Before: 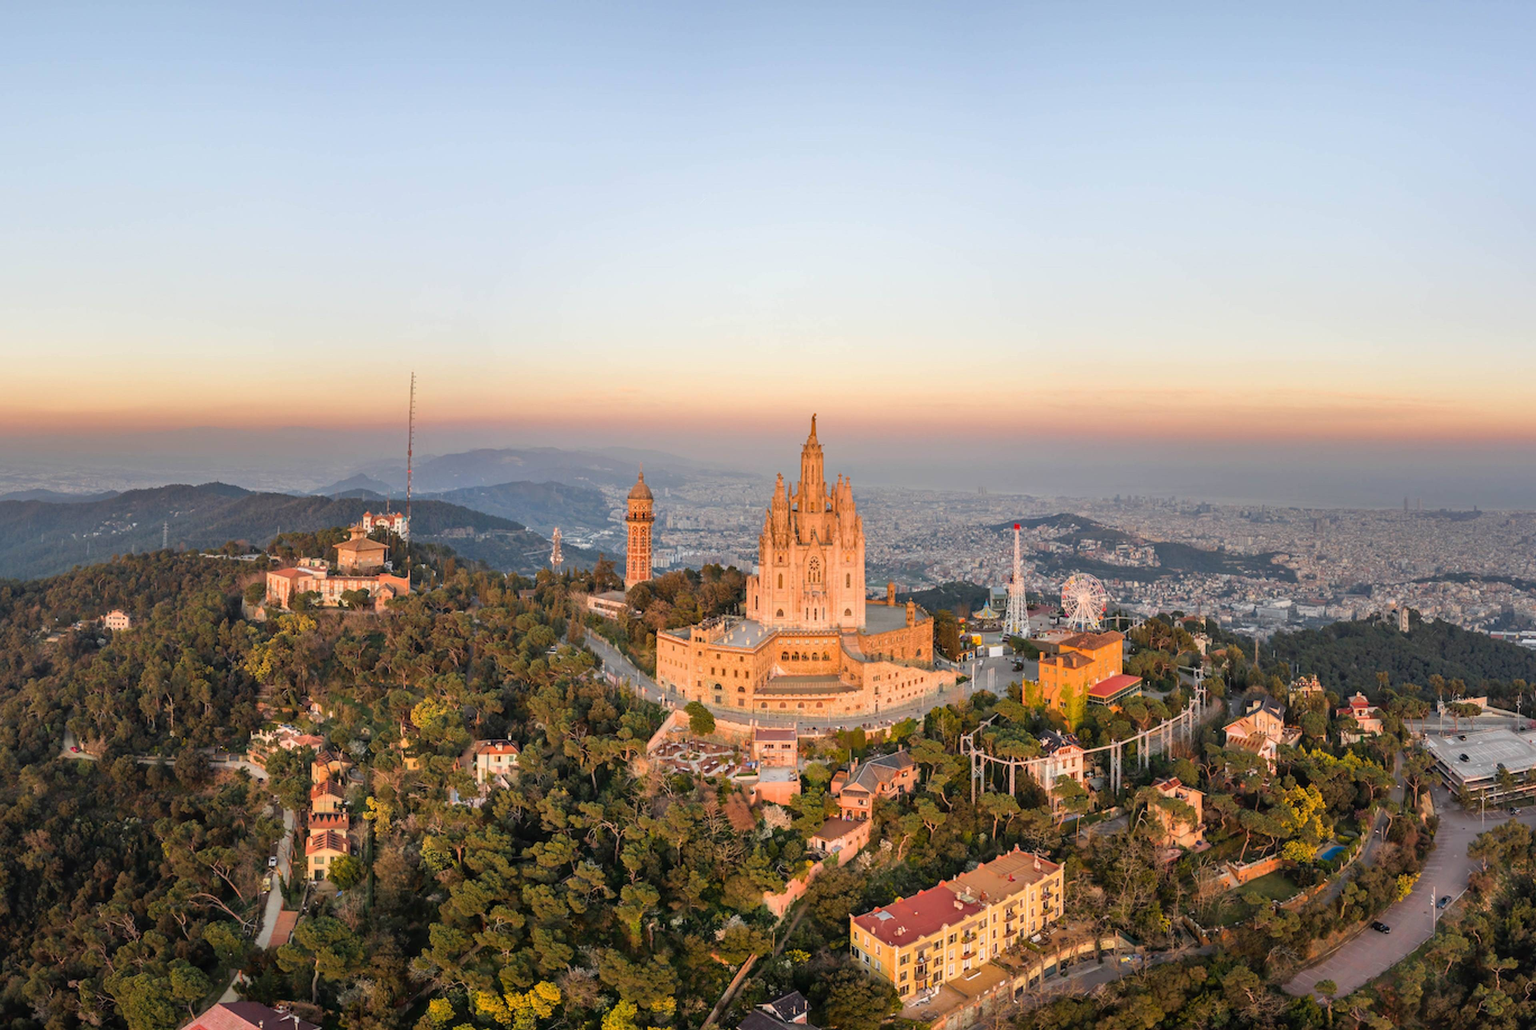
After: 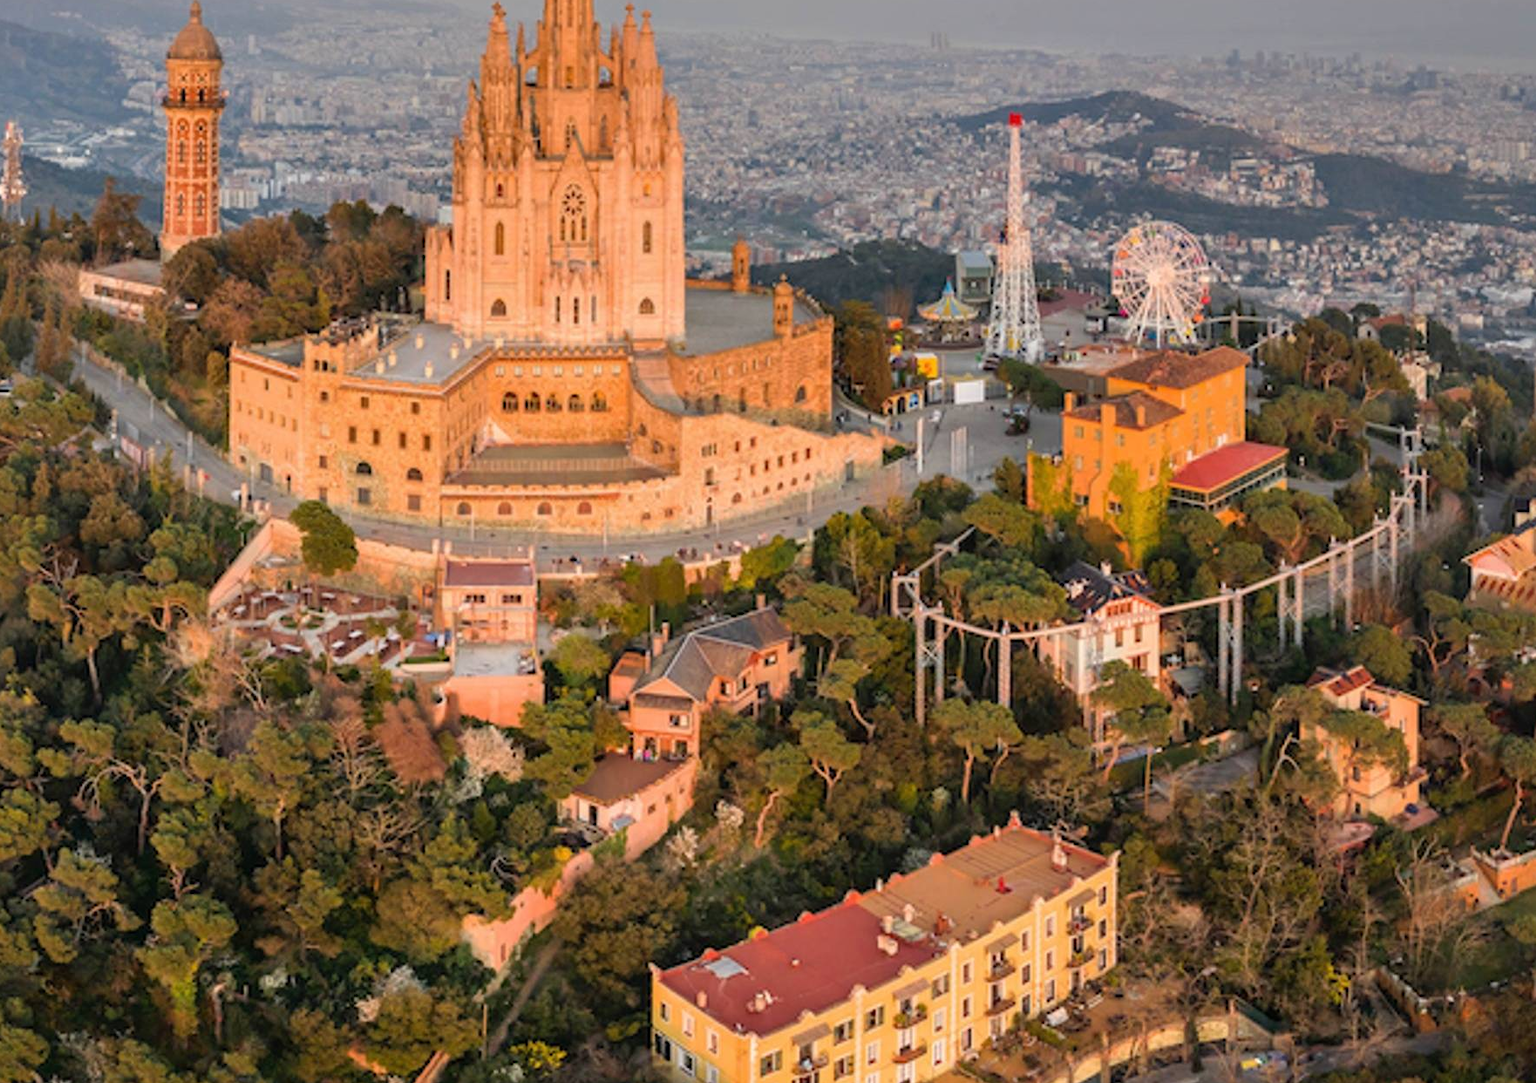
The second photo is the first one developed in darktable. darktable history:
crop: left 35.89%, top 45.811%, right 18.216%, bottom 5.906%
